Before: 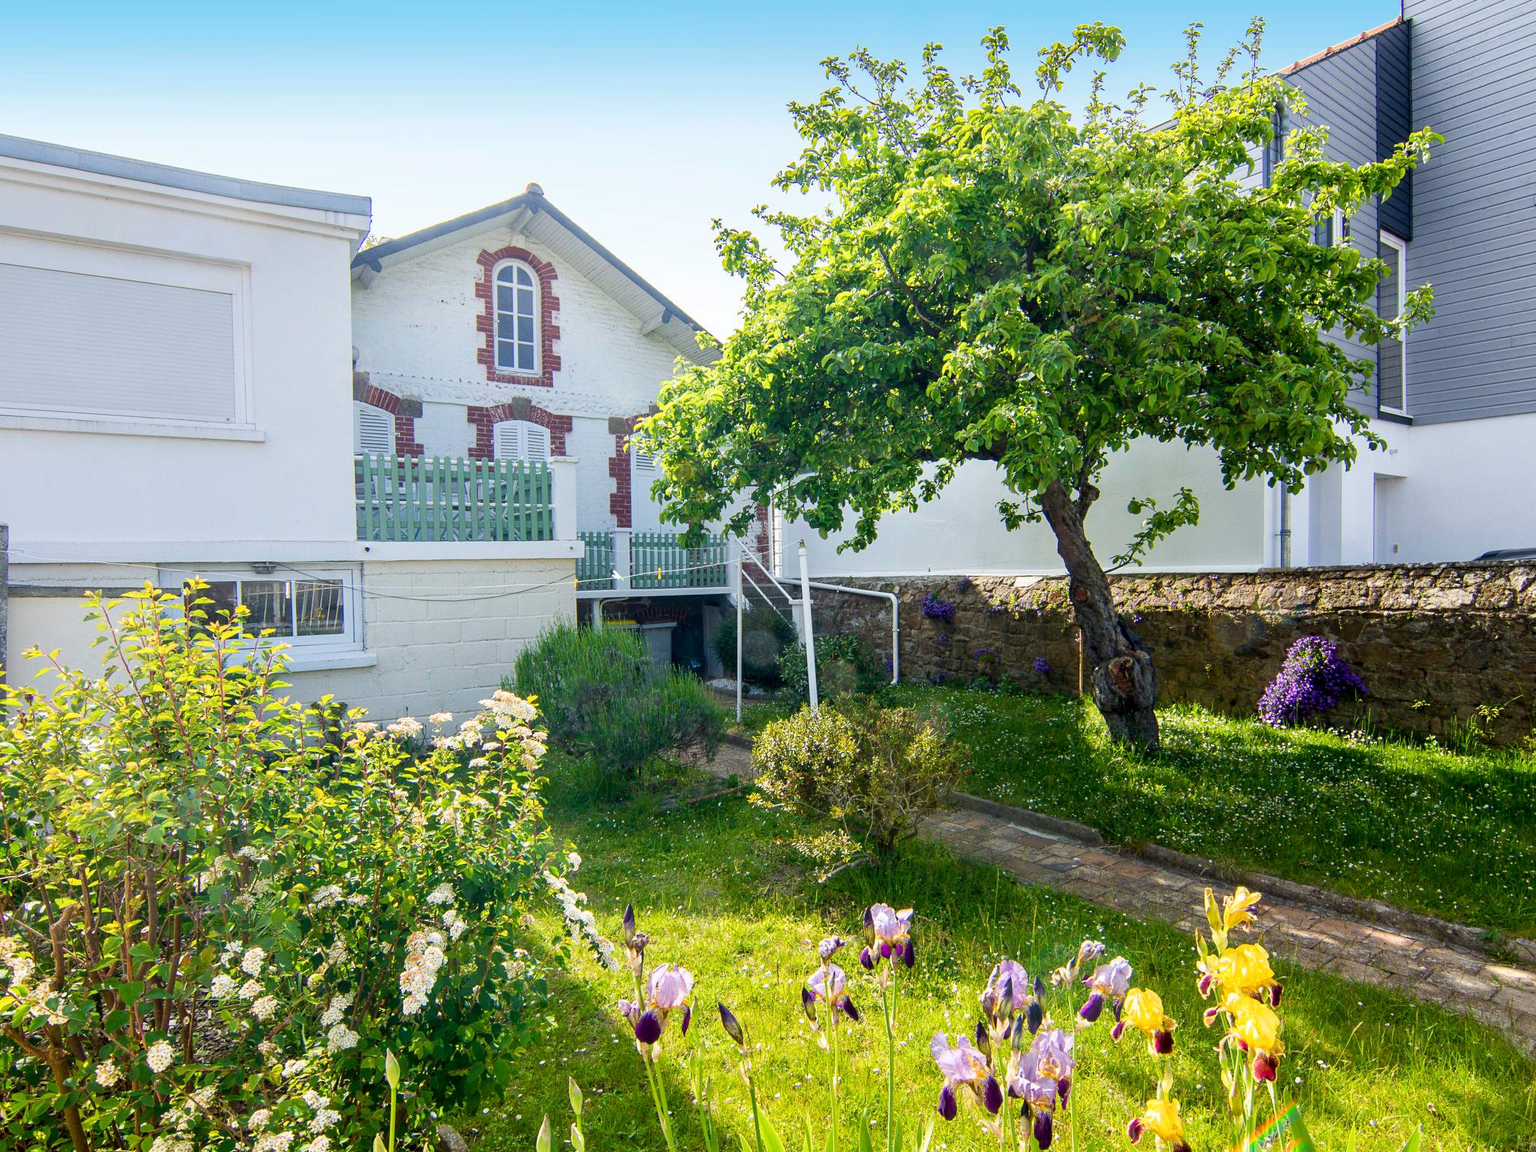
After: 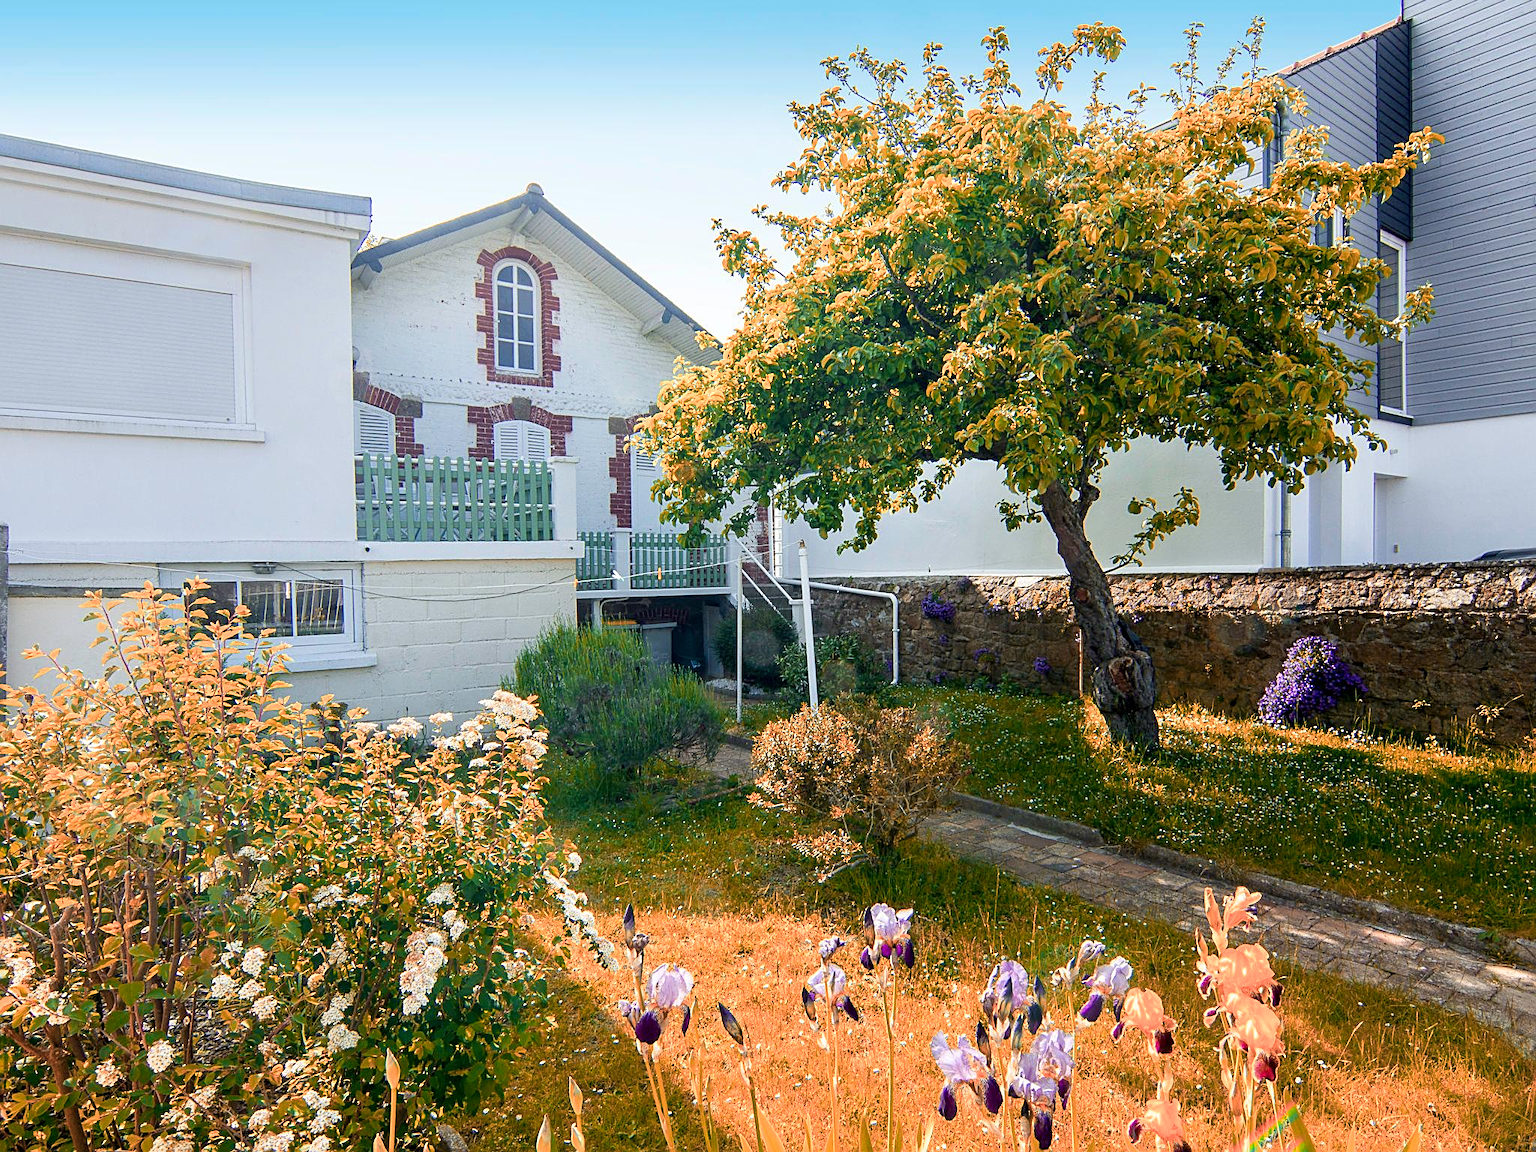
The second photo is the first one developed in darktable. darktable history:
exposure: compensate highlight preservation false
sharpen: on, module defaults
color zones: curves: ch2 [(0, 0.5) (0.084, 0.497) (0.323, 0.335) (0.4, 0.497) (1, 0.5)]
